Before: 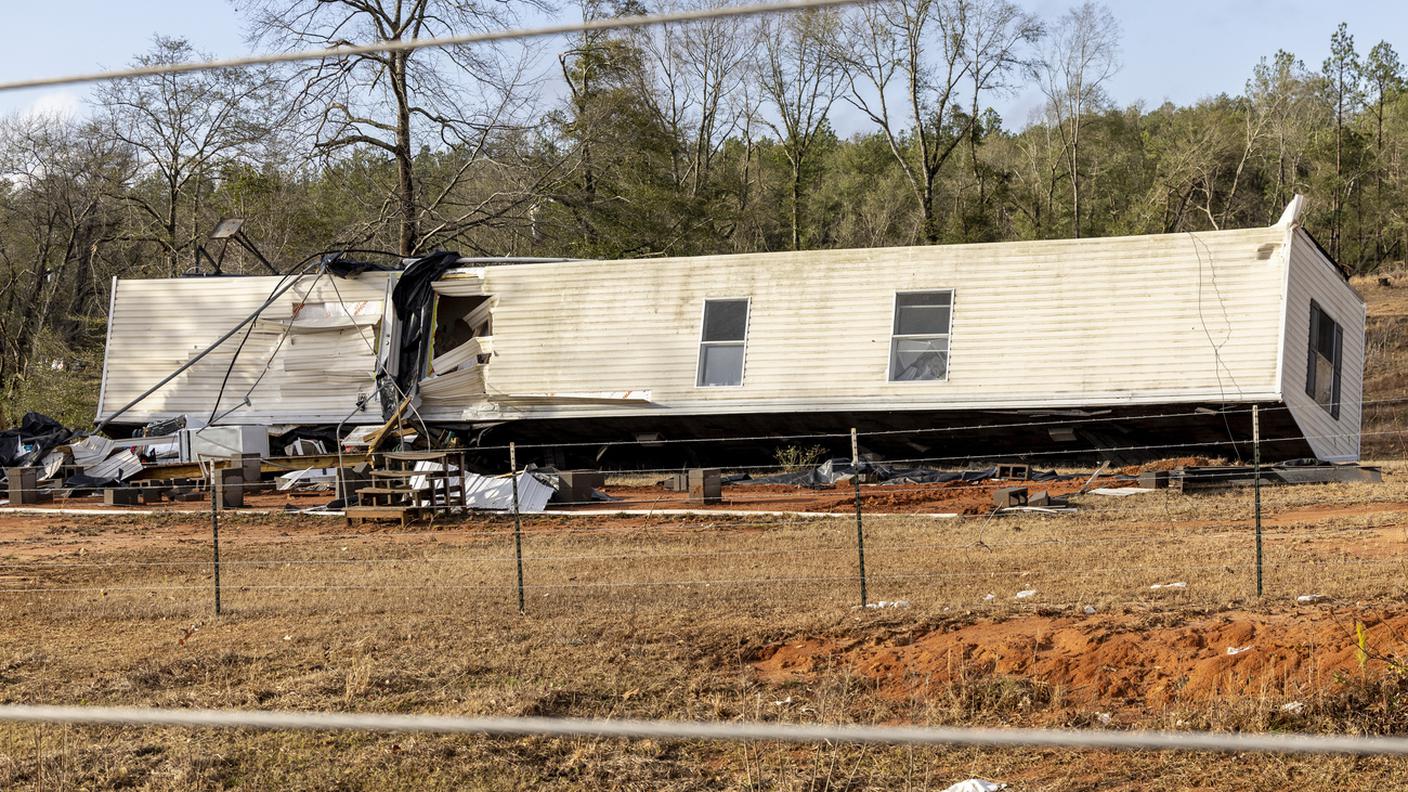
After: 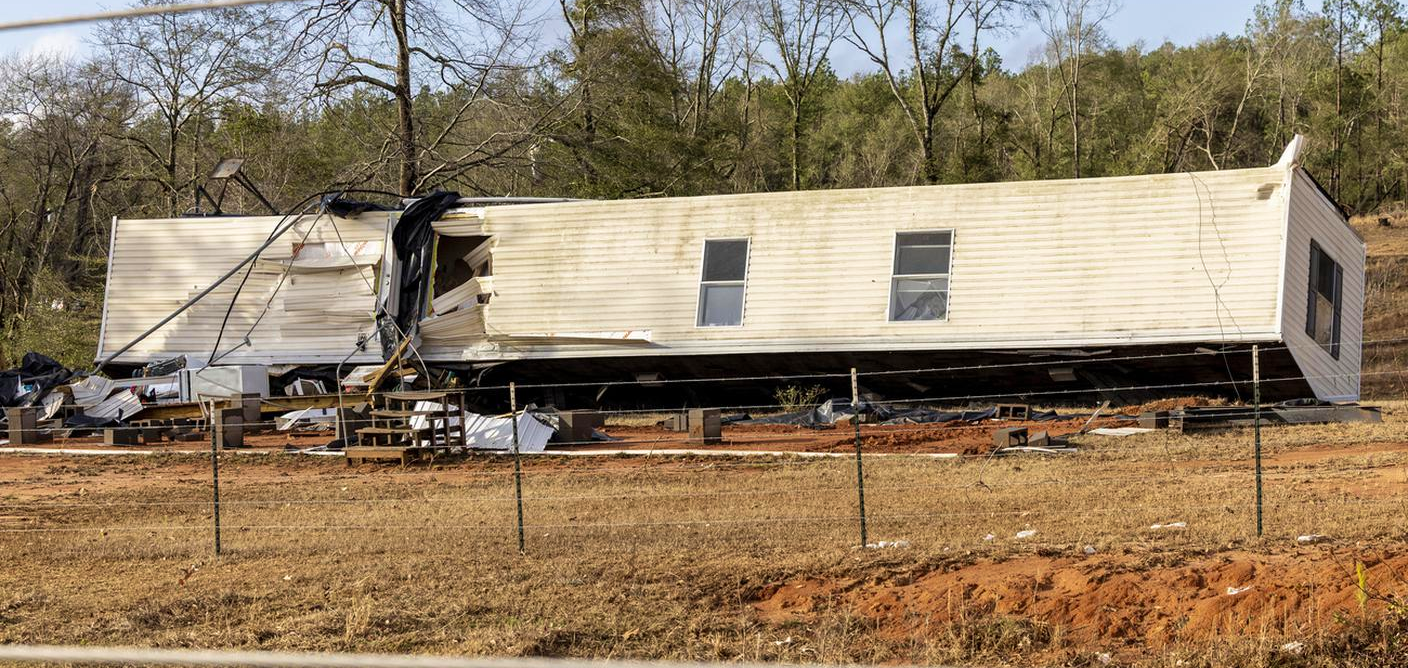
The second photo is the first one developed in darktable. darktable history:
velvia: on, module defaults
crop: top 7.62%, bottom 7.953%
